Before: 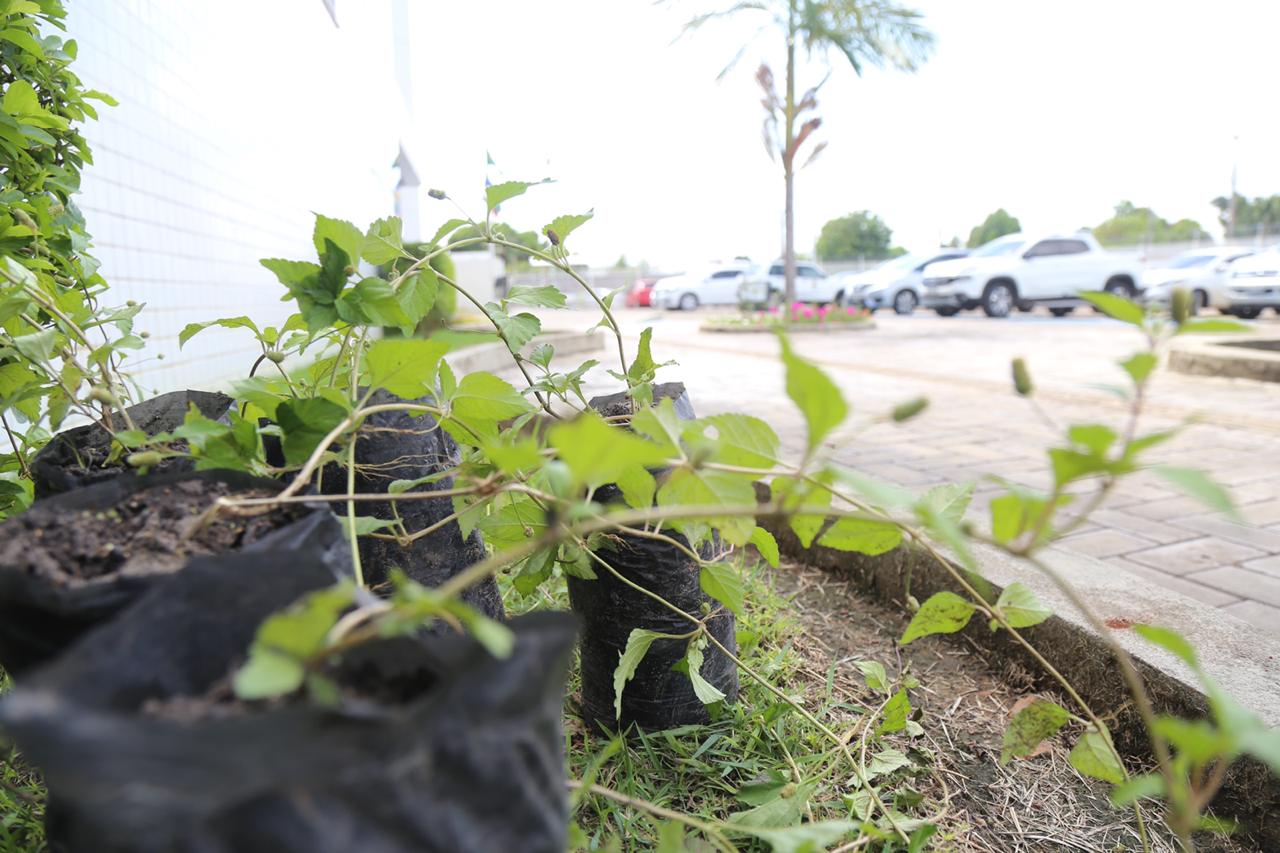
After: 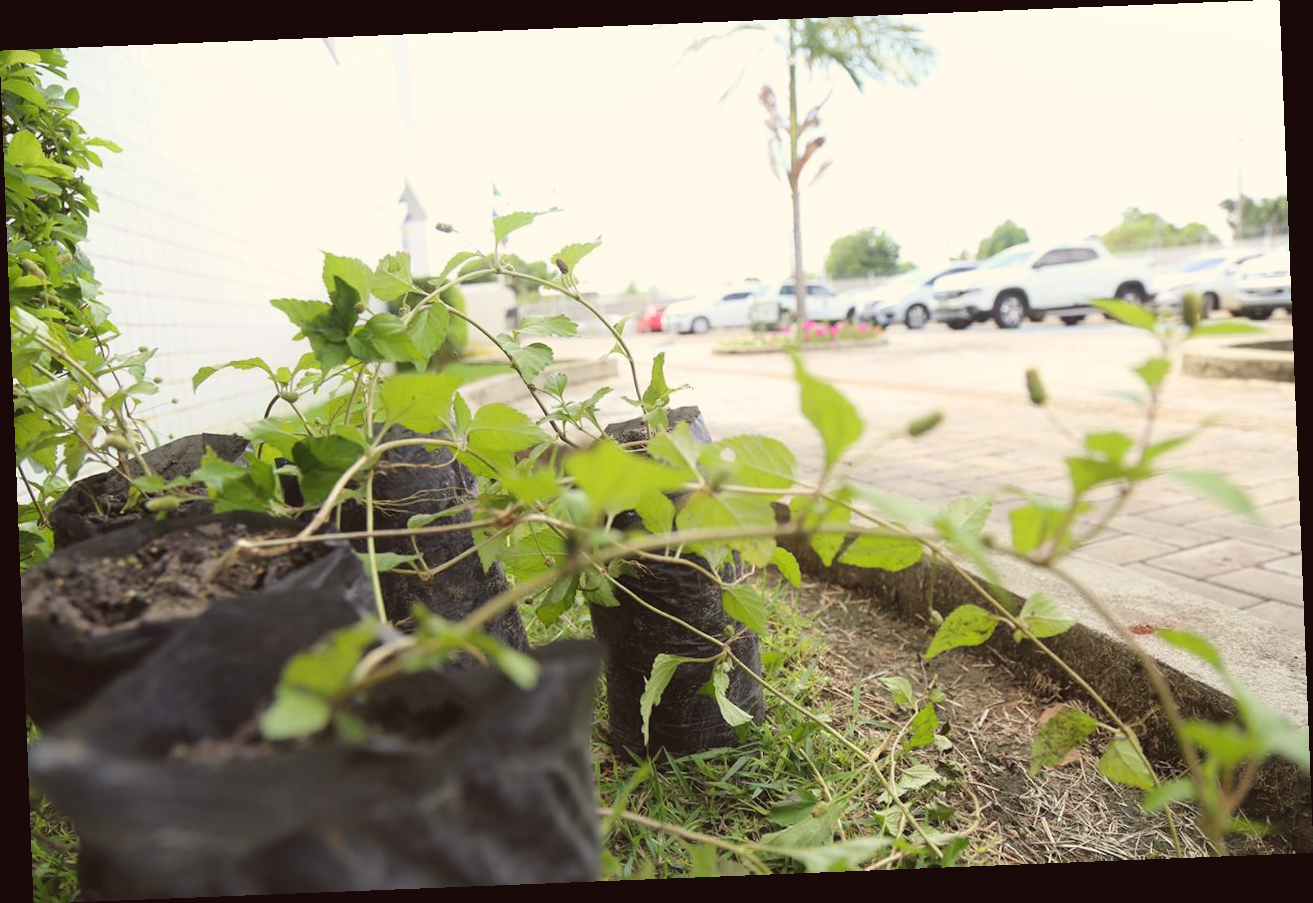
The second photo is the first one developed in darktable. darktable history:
shadows and highlights: shadows 0, highlights 40
color balance: lift [1.005, 1.002, 0.998, 0.998], gamma [1, 1.021, 1.02, 0.979], gain [0.923, 1.066, 1.056, 0.934]
rotate and perspective: rotation -2.29°, automatic cropping off
